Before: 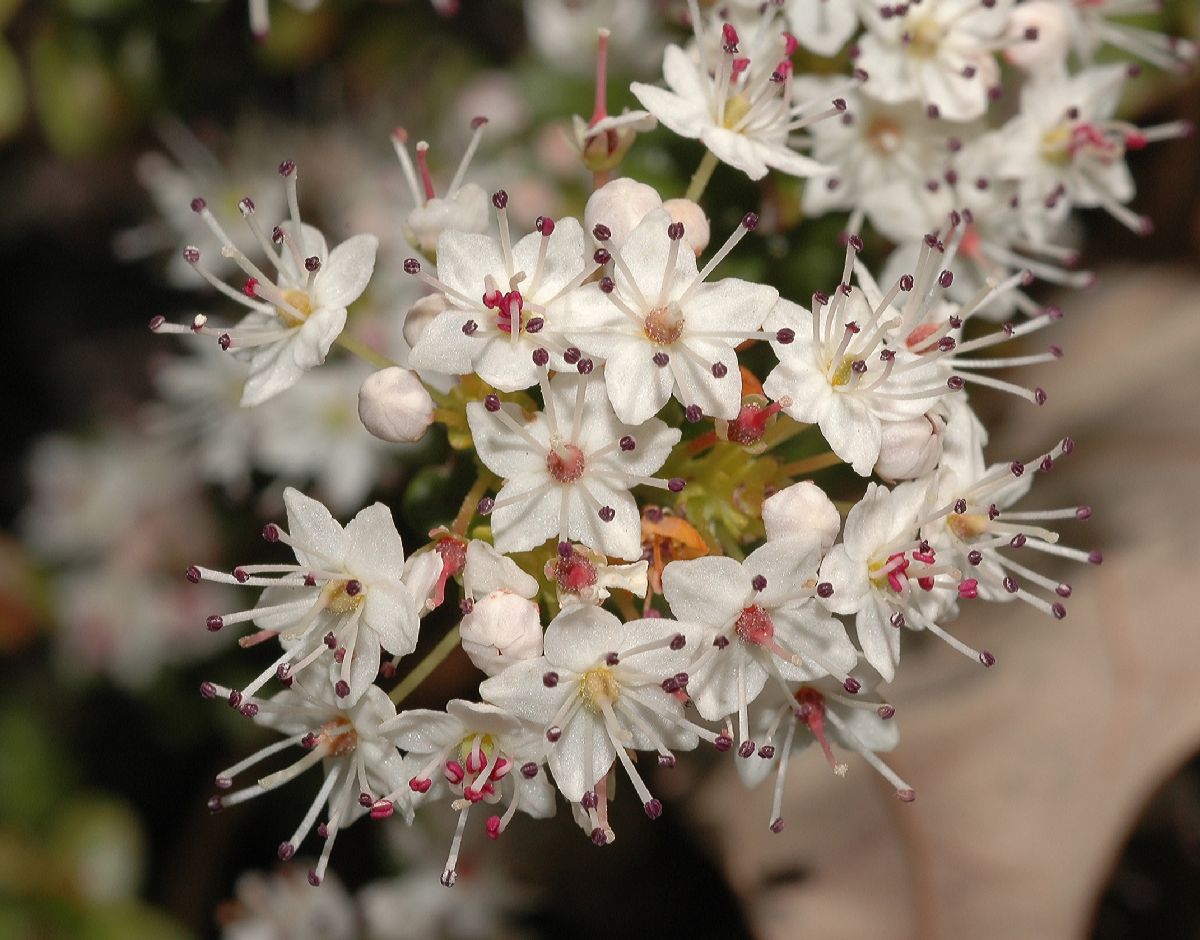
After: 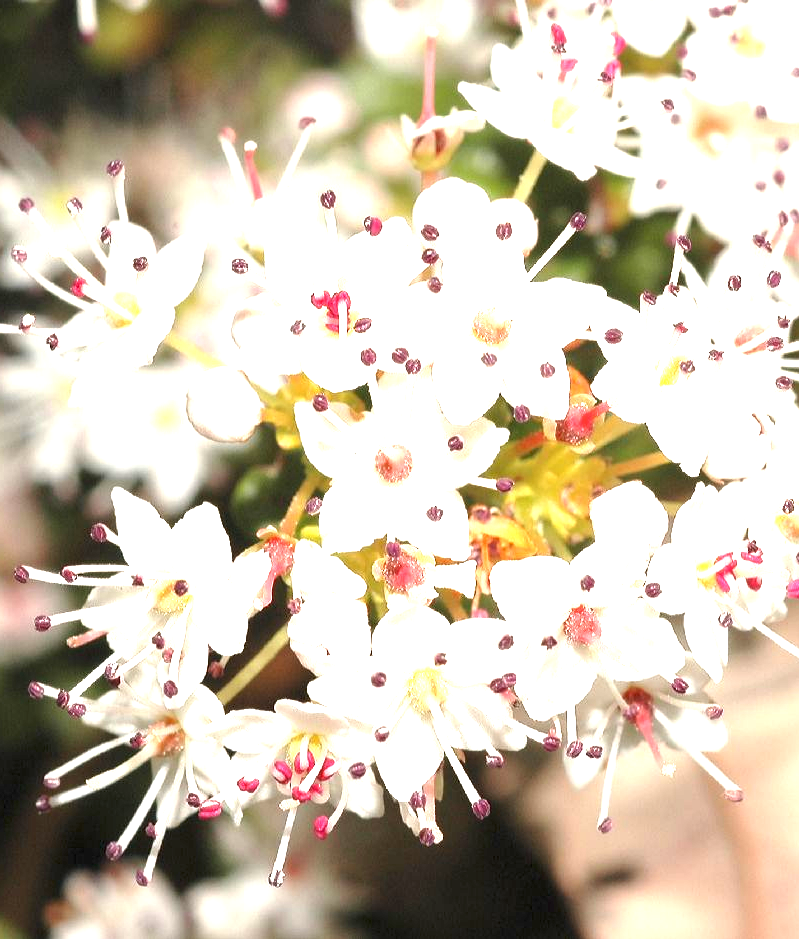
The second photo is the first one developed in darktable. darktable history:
exposure: exposure 2.058 EV, compensate exposure bias true, compensate highlight preservation false
crop and rotate: left 14.399%, right 18.973%
